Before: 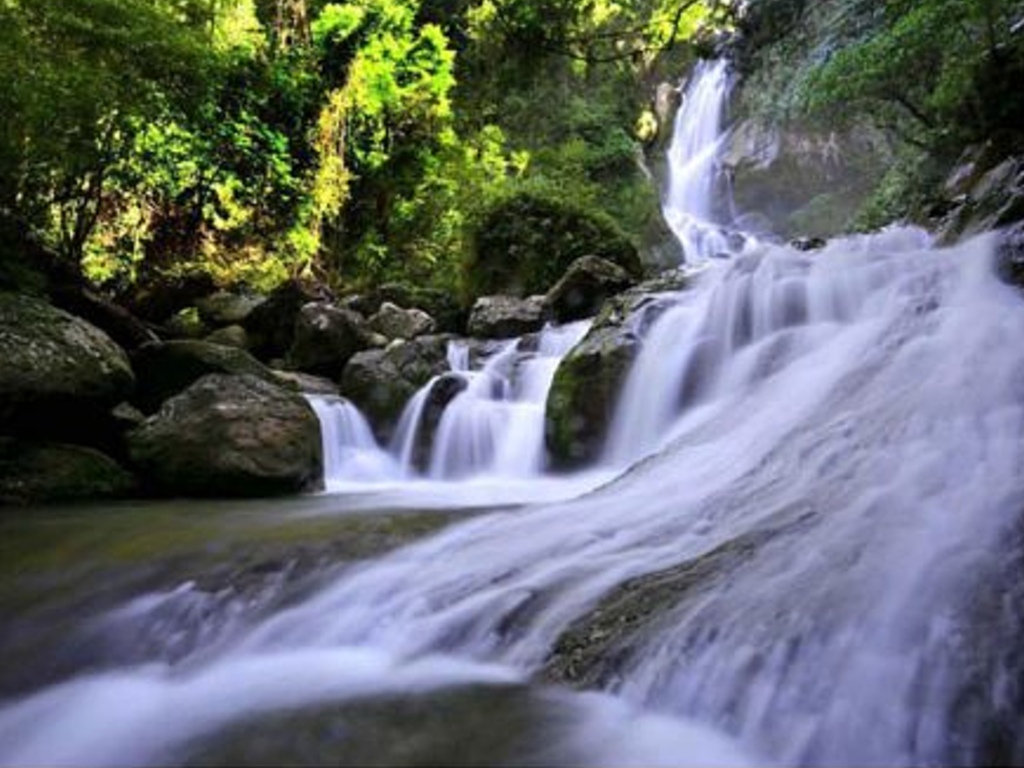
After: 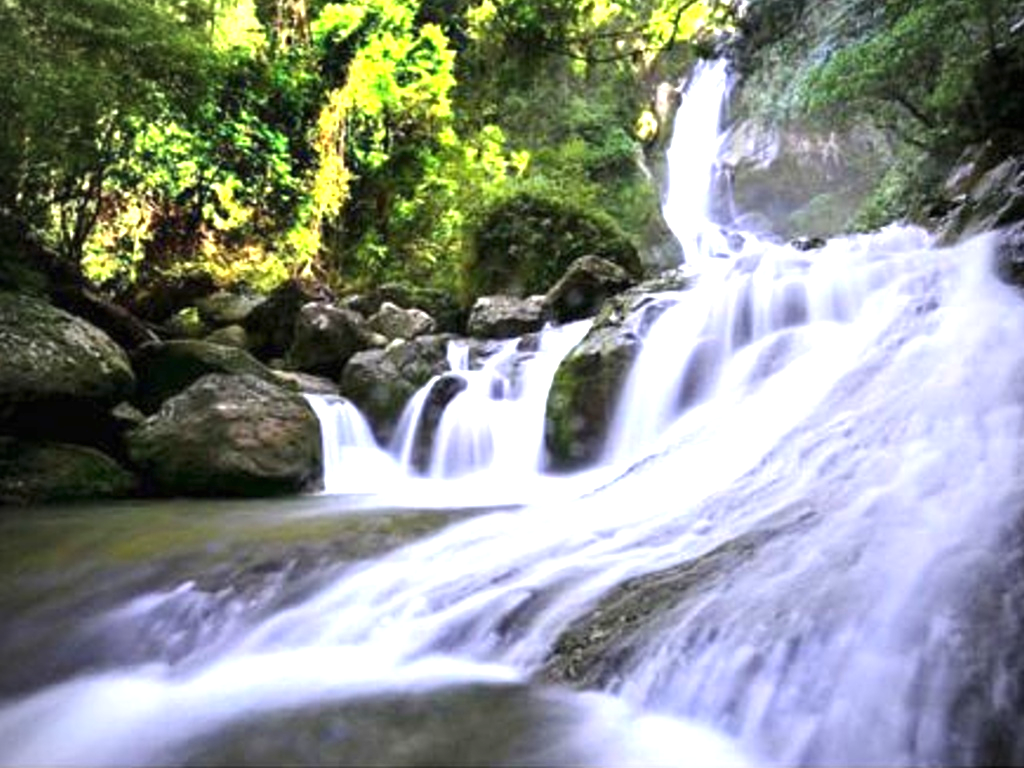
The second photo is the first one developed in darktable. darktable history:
vignetting: fall-off radius 60.86%
exposure: black level correction 0, exposure 1.199 EV, compensate highlight preservation false
